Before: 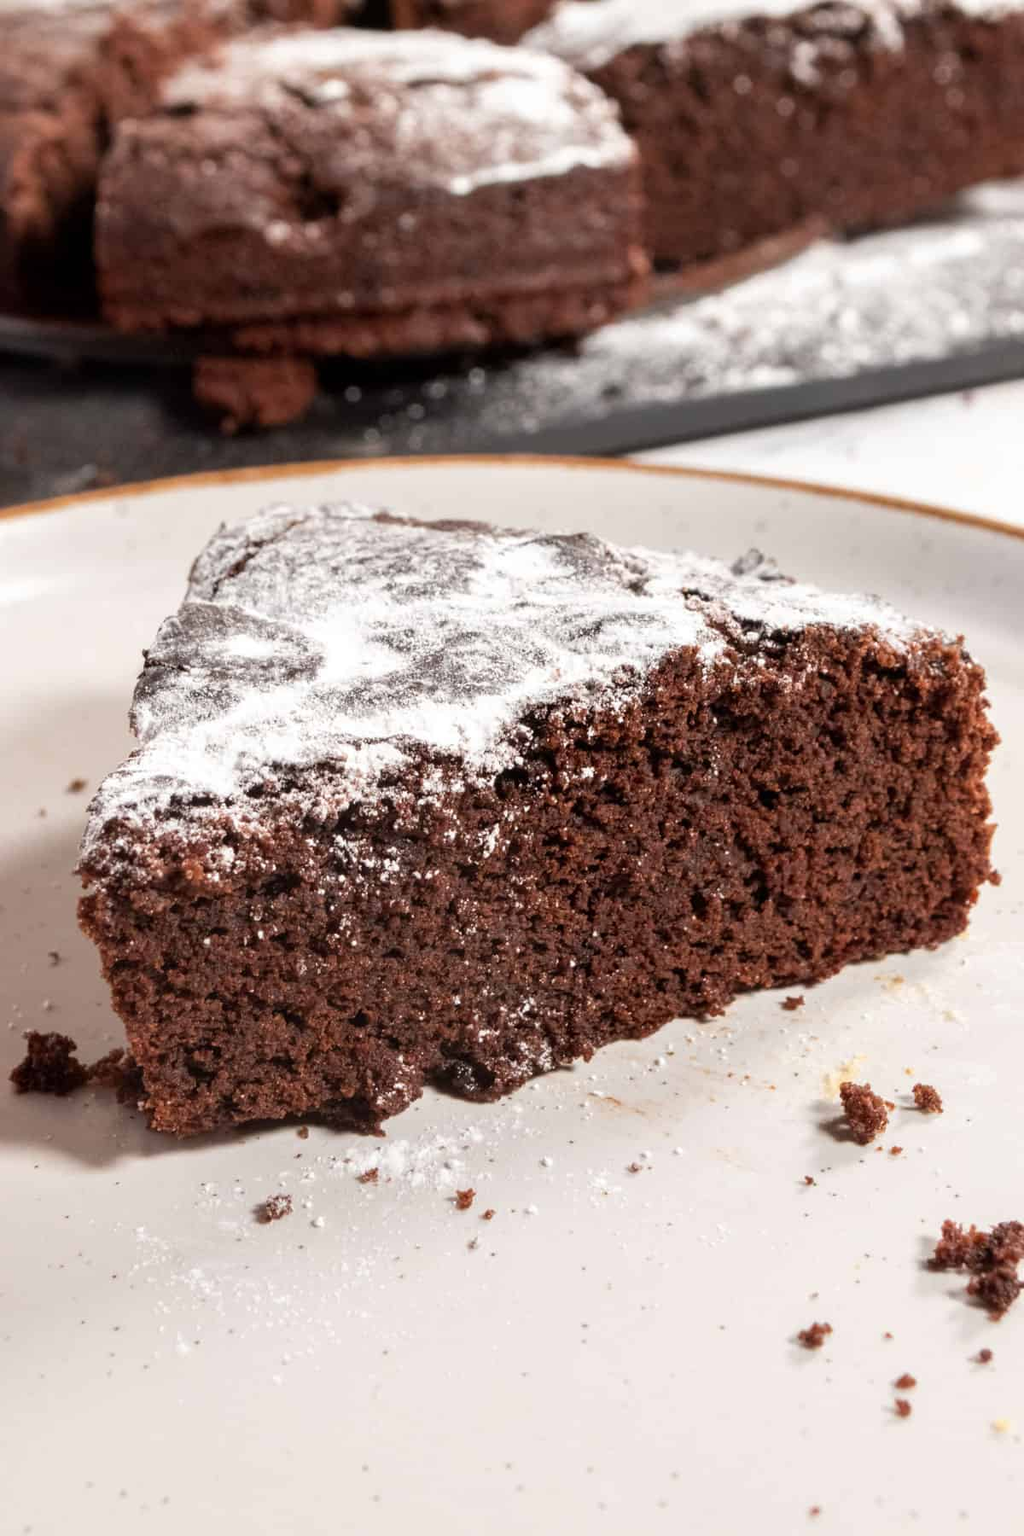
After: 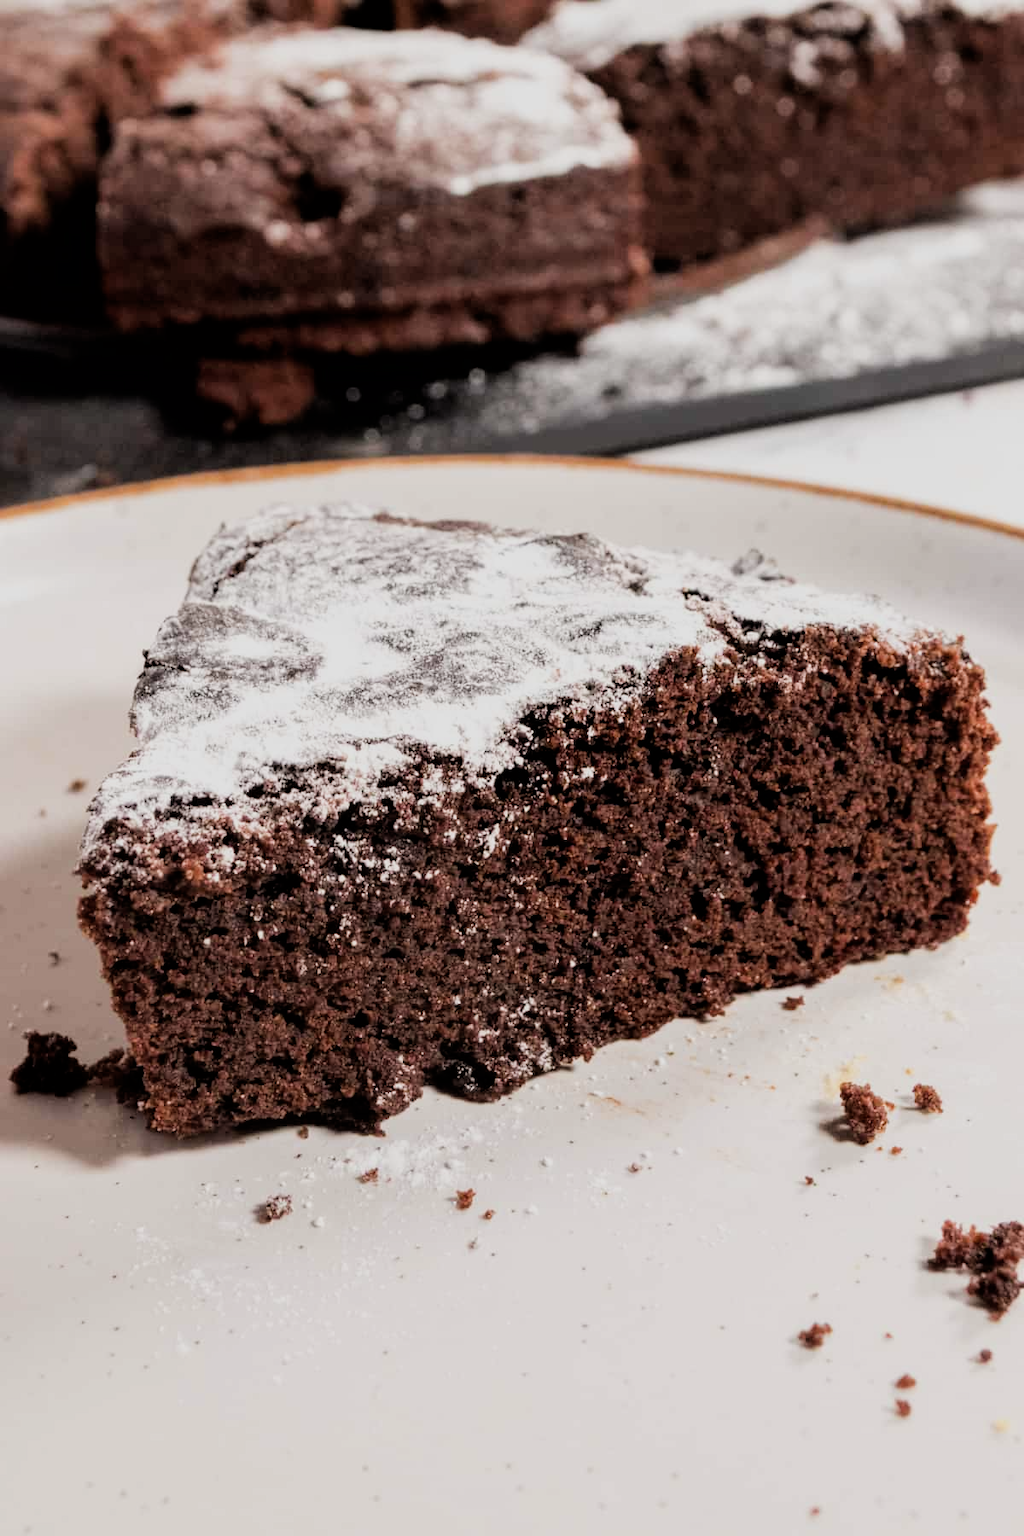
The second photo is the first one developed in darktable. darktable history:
filmic rgb: black relative exposure -5.1 EV, white relative exposure 3.98 EV, threshold 5.99 EV, hardness 2.9, contrast 1.183, highlights saturation mix -30.67%, enable highlight reconstruction true
